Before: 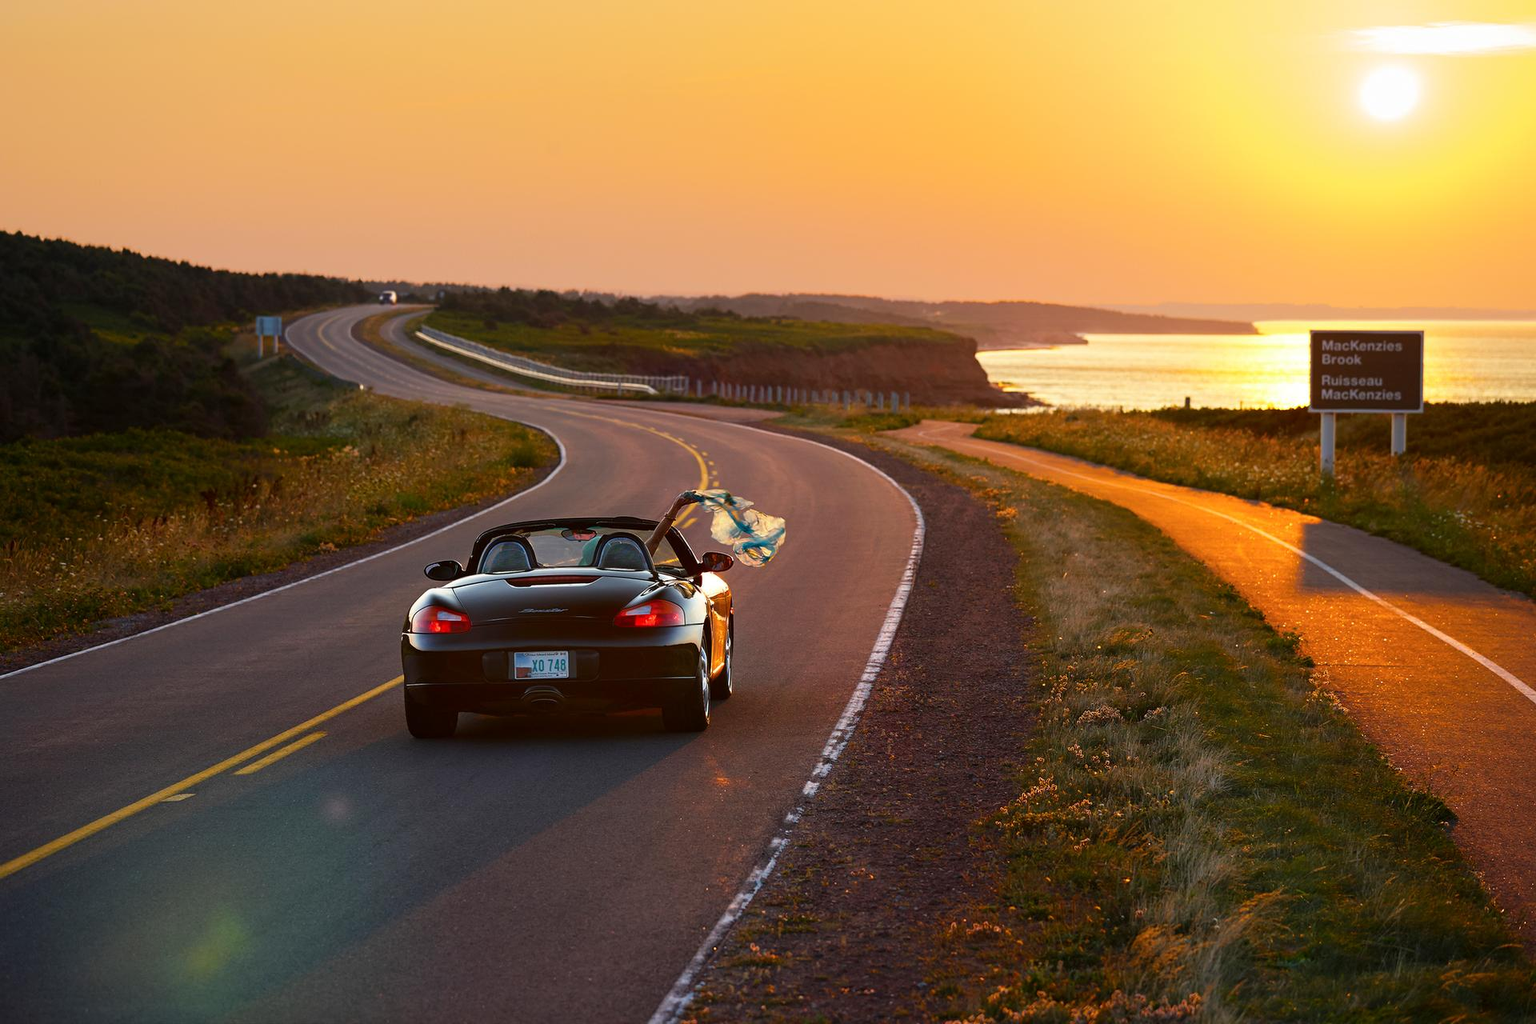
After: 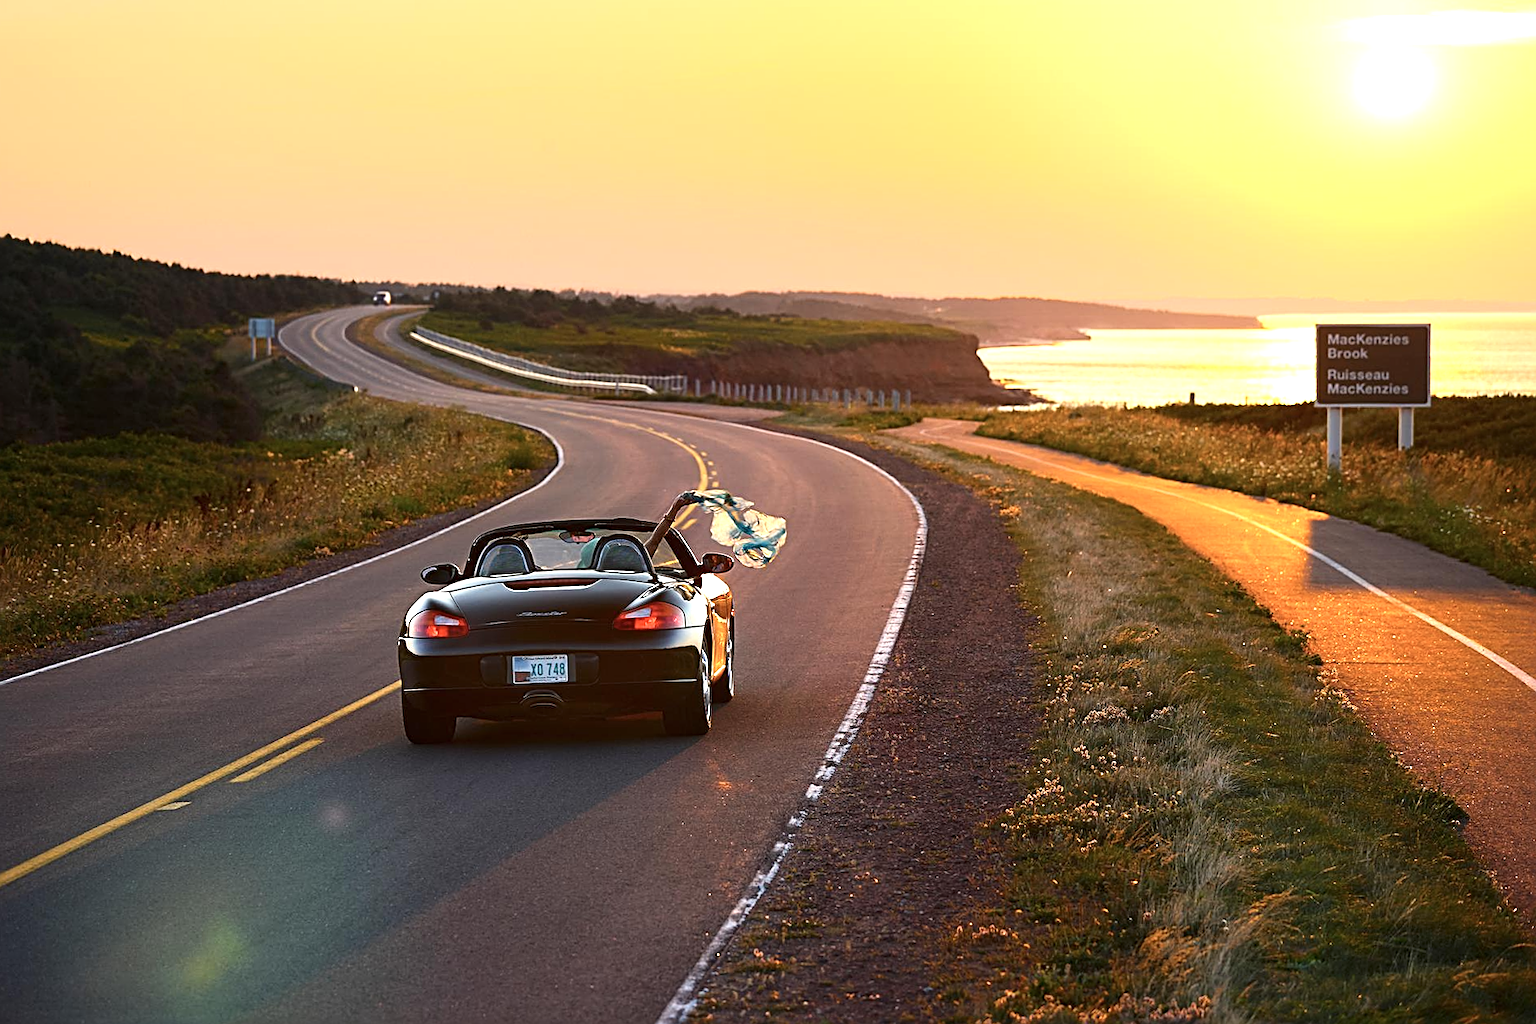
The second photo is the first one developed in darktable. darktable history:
exposure: black level correction 0, exposure 0.7 EV, compensate exposure bias true, compensate highlight preservation false
sharpen: radius 2.531, amount 0.628
rotate and perspective: rotation -0.45°, automatic cropping original format, crop left 0.008, crop right 0.992, crop top 0.012, crop bottom 0.988
contrast brightness saturation: contrast 0.11, saturation -0.17
